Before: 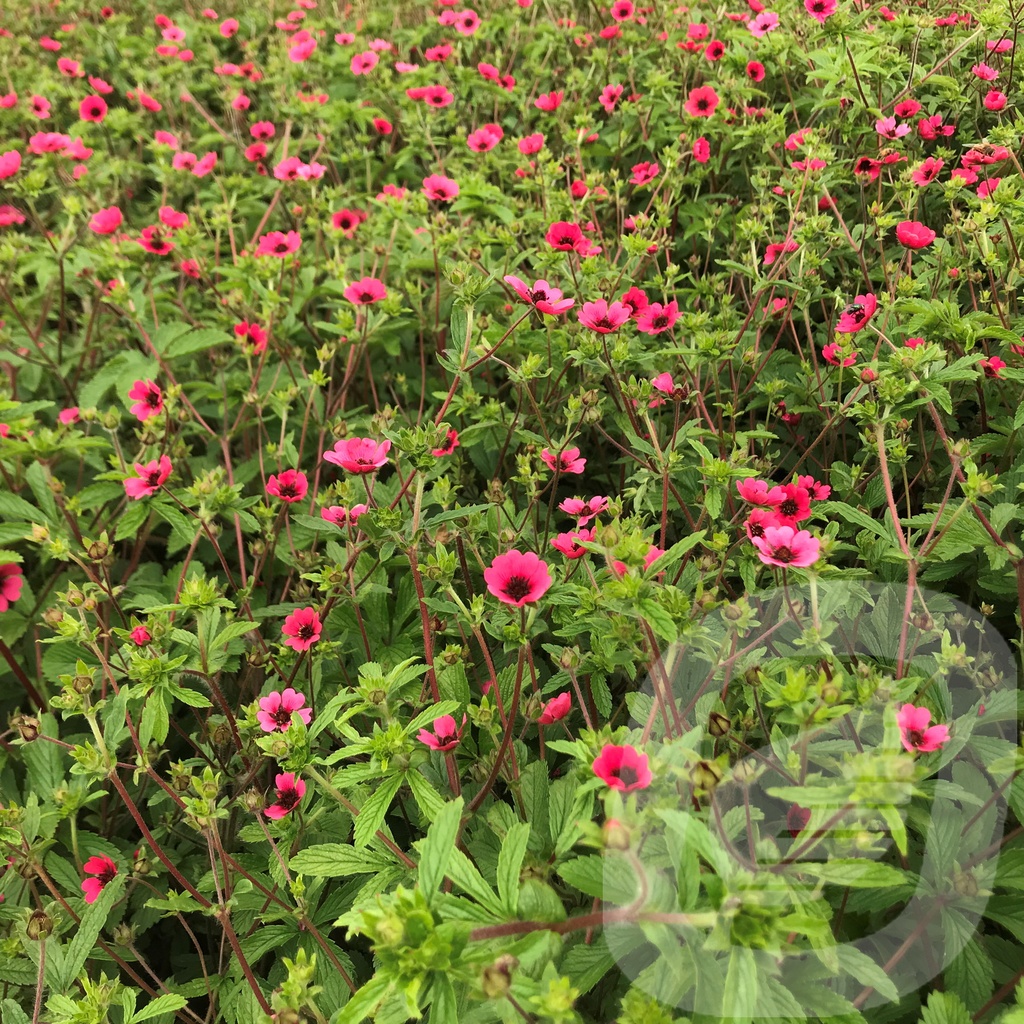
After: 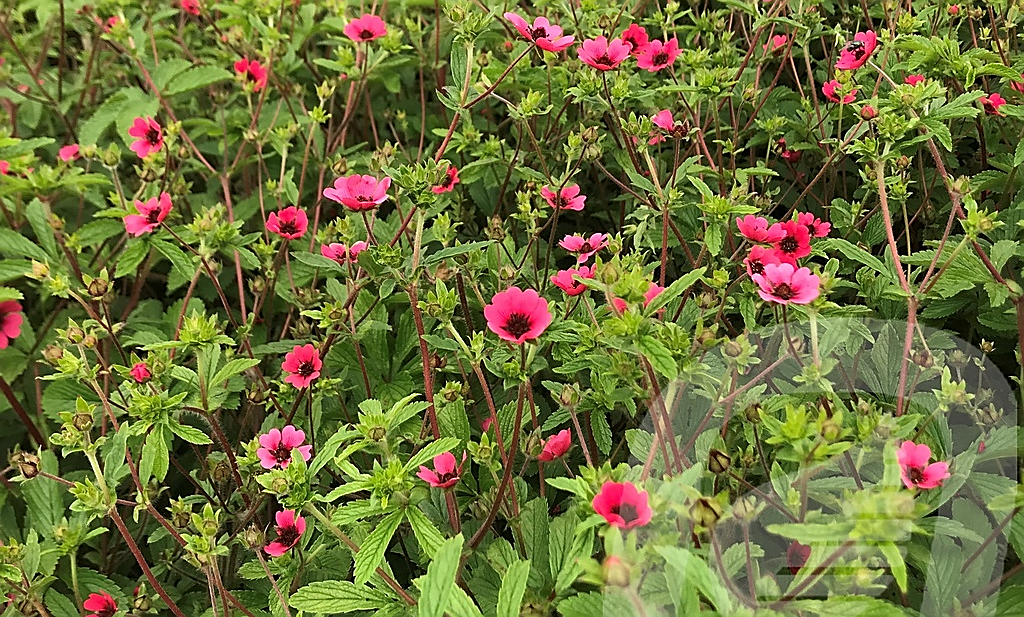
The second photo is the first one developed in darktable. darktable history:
sharpen: radius 1.37, amount 1.248, threshold 0.668
crop and rotate: top 25.689%, bottom 13.963%
